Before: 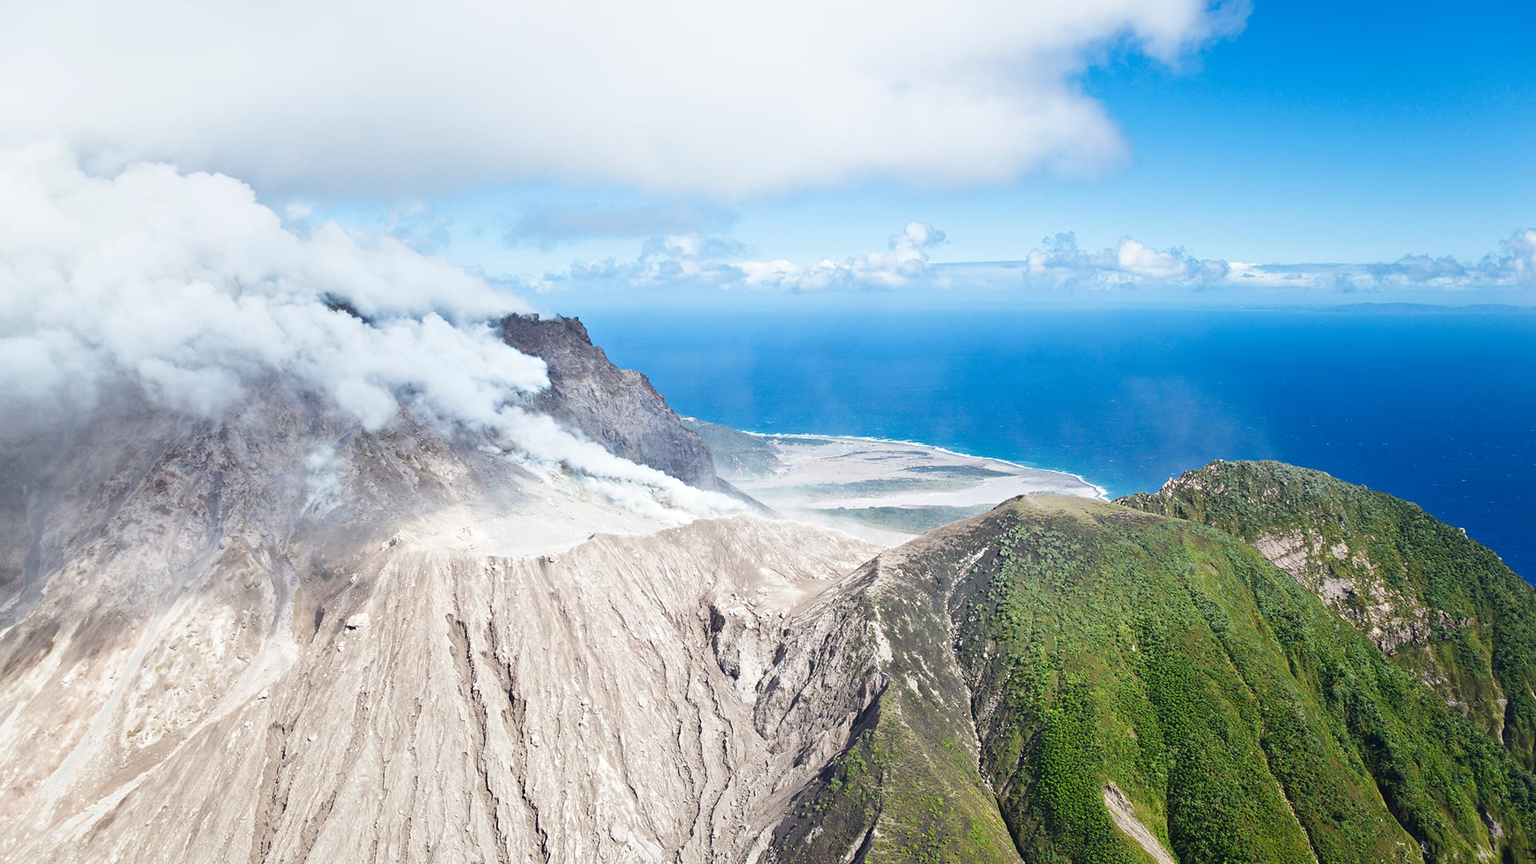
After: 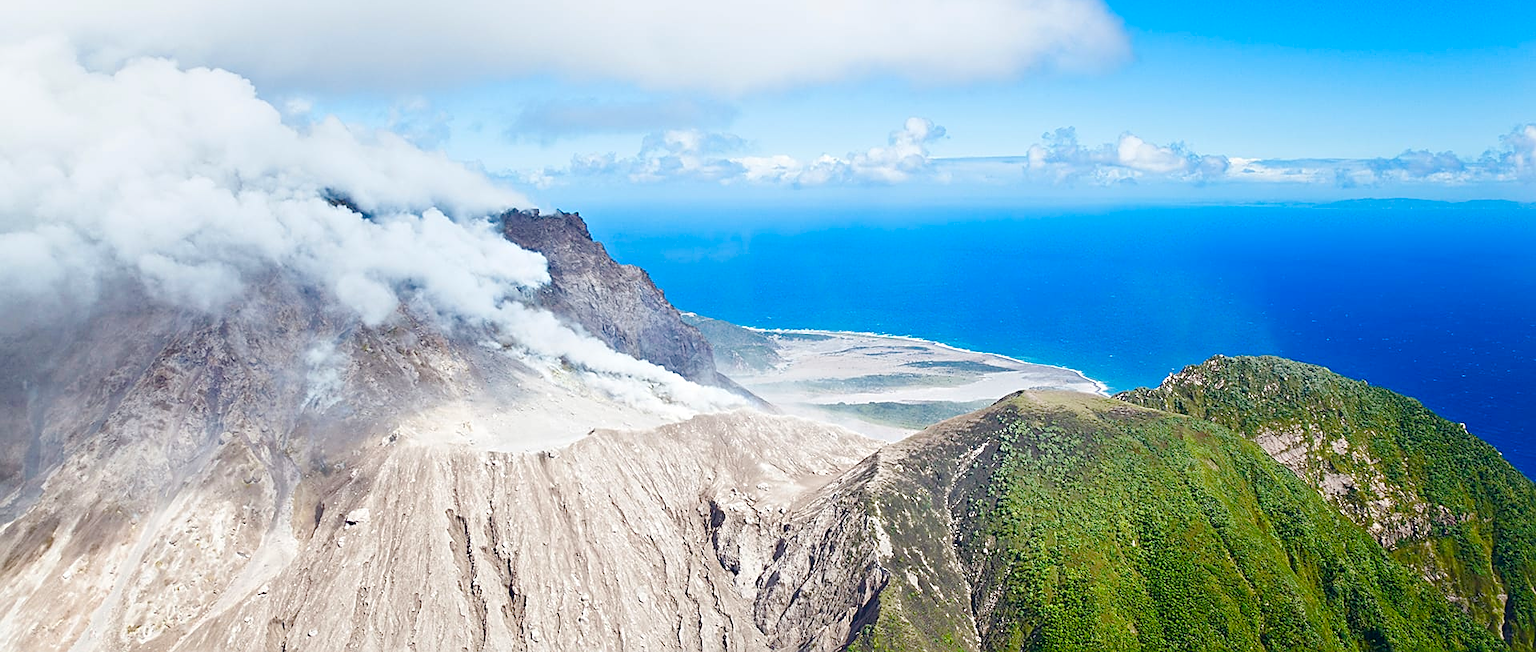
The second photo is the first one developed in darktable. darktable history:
crop and rotate: top 12.138%, bottom 12.346%
color balance rgb: linear chroma grading › global chroma 33.819%, perceptual saturation grading › global saturation 20%, perceptual saturation grading › highlights -49.879%, perceptual saturation grading › shadows 24.27%, global vibrance 15.509%
sharpen: on, module defaults
